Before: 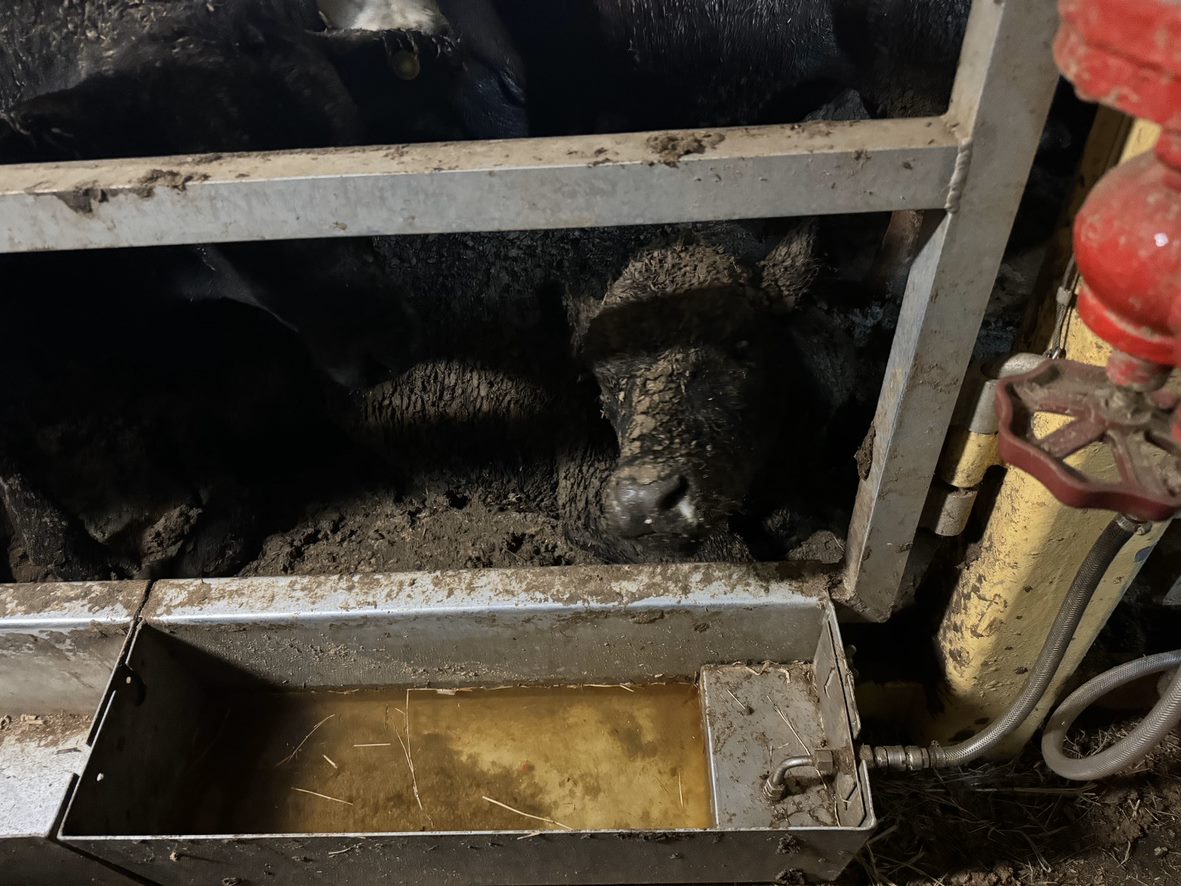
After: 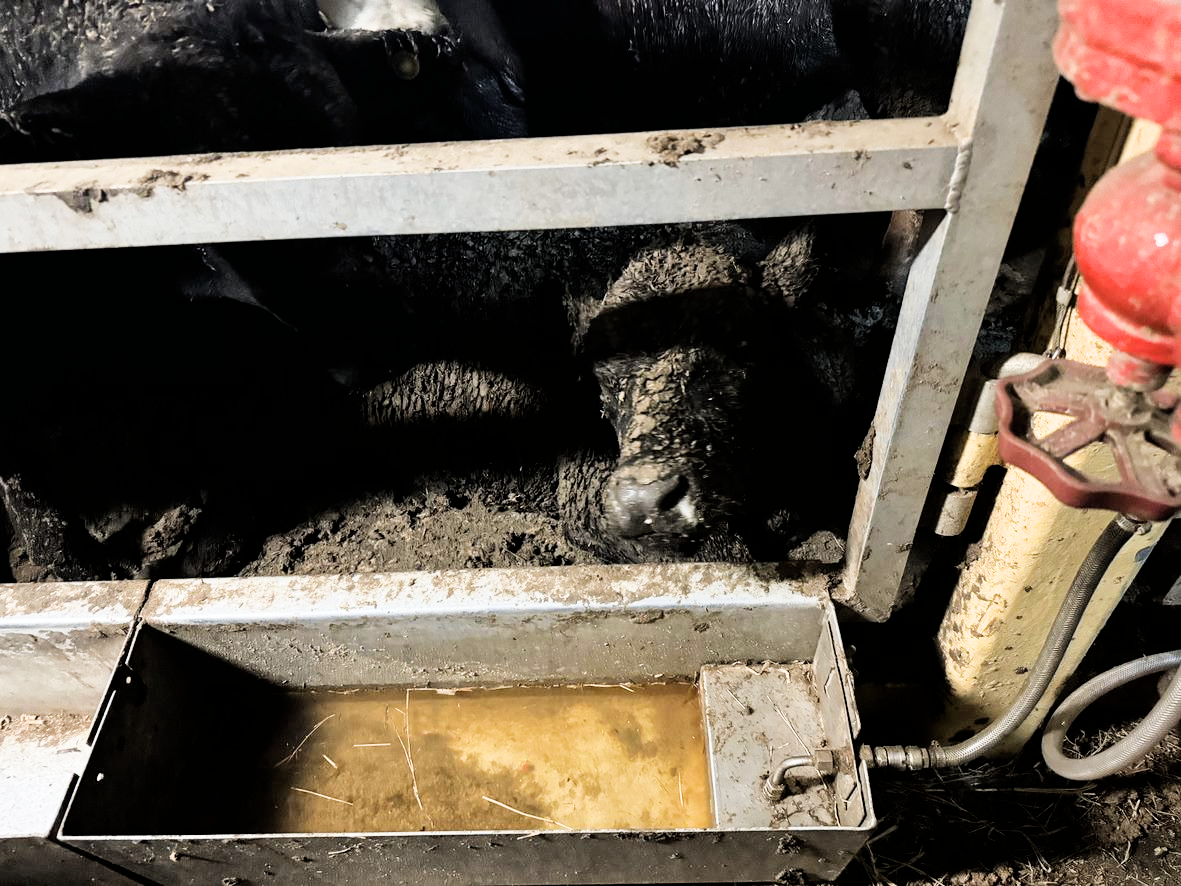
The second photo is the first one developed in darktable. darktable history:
filmic rgb: black relative exposure -5.13 EV, white relative exposure 3.95 EV, threshold 5.94 EV, hardness 2.89, contrast 1.3, highlights saturation mix -29.93%, enable highlight reconstruction true
tone equalizer: edges refinement/feathering 500, mask exposure compensation -1.57 EV, preserve details no
exposure: black level correction 0, exposure 1.465 EV, compensate highlight preservation false
